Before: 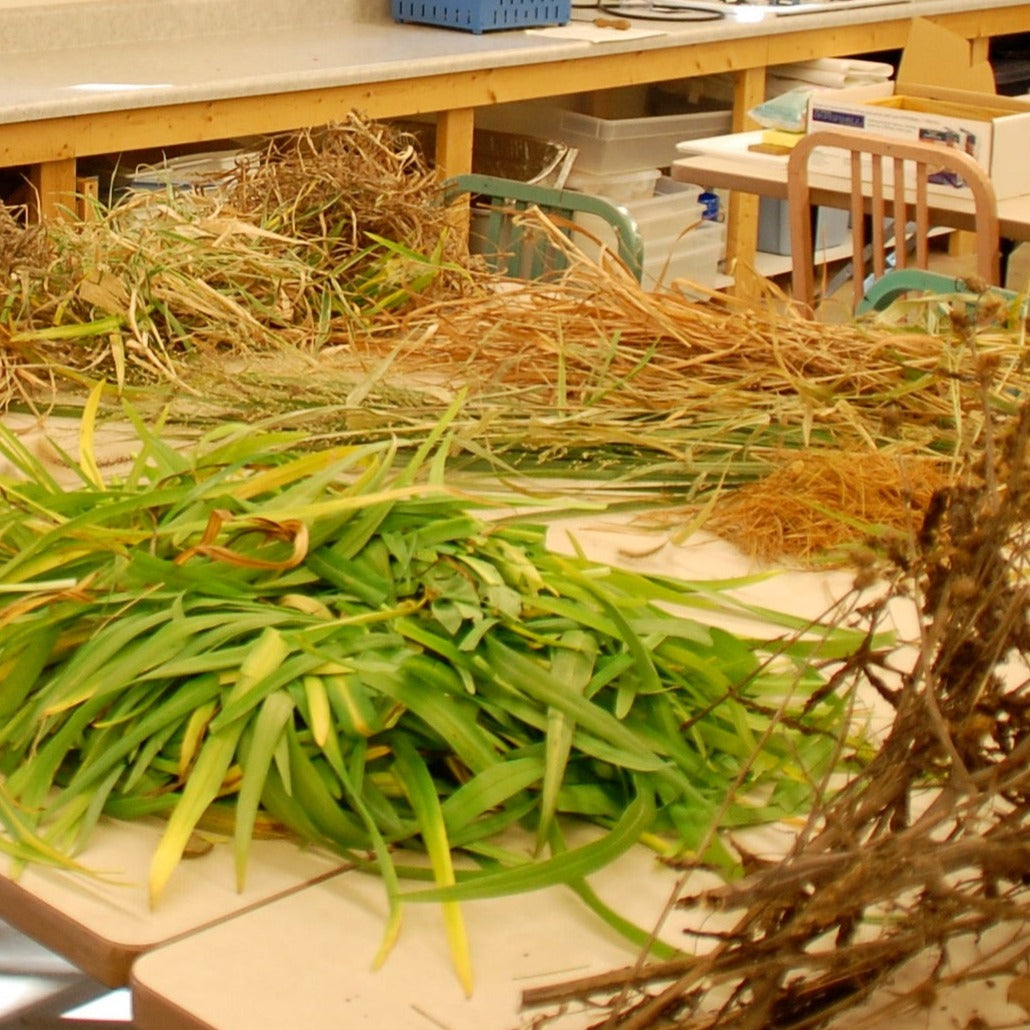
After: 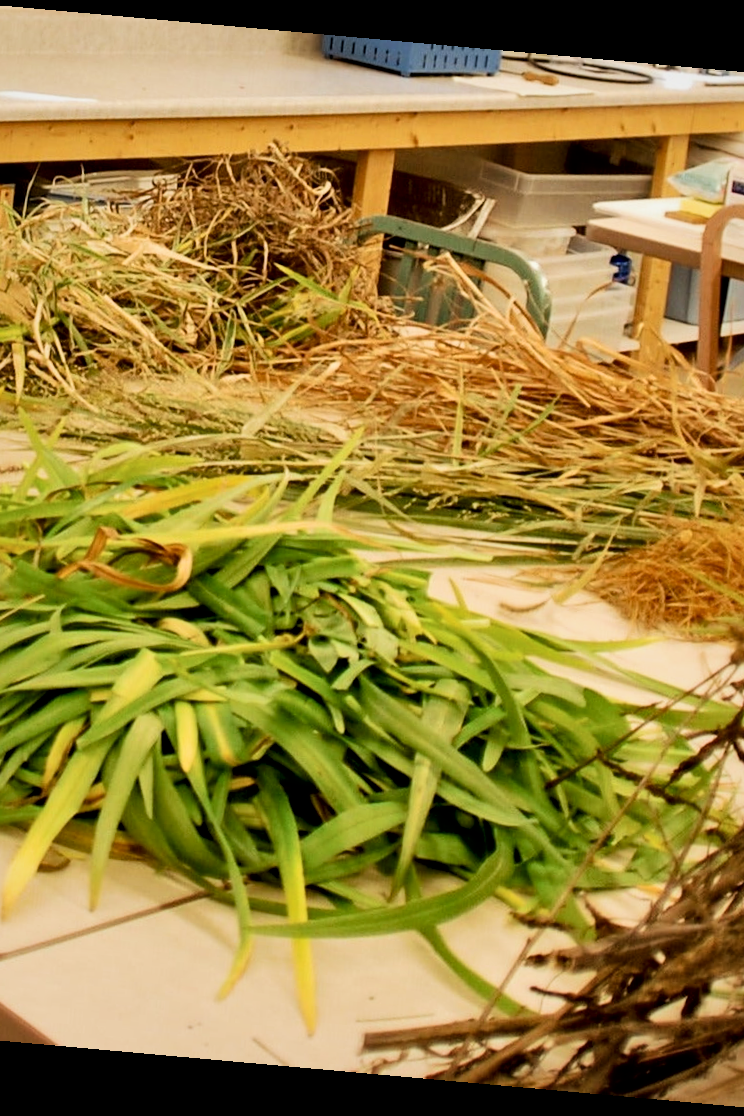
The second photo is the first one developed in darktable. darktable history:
crop and rotate: left 14.292%, right 19.041%
filmic rgb: black relative exposure -5 EV, hardness 2.88, contrast 1.3, highlights saturation mix -30%
rotate and perspective: rotation 5.12°, automatic cropping off
local contrast: mode bilateral grid, contrast 50, coarseness 50, detail 150%, midtone range 0.2
